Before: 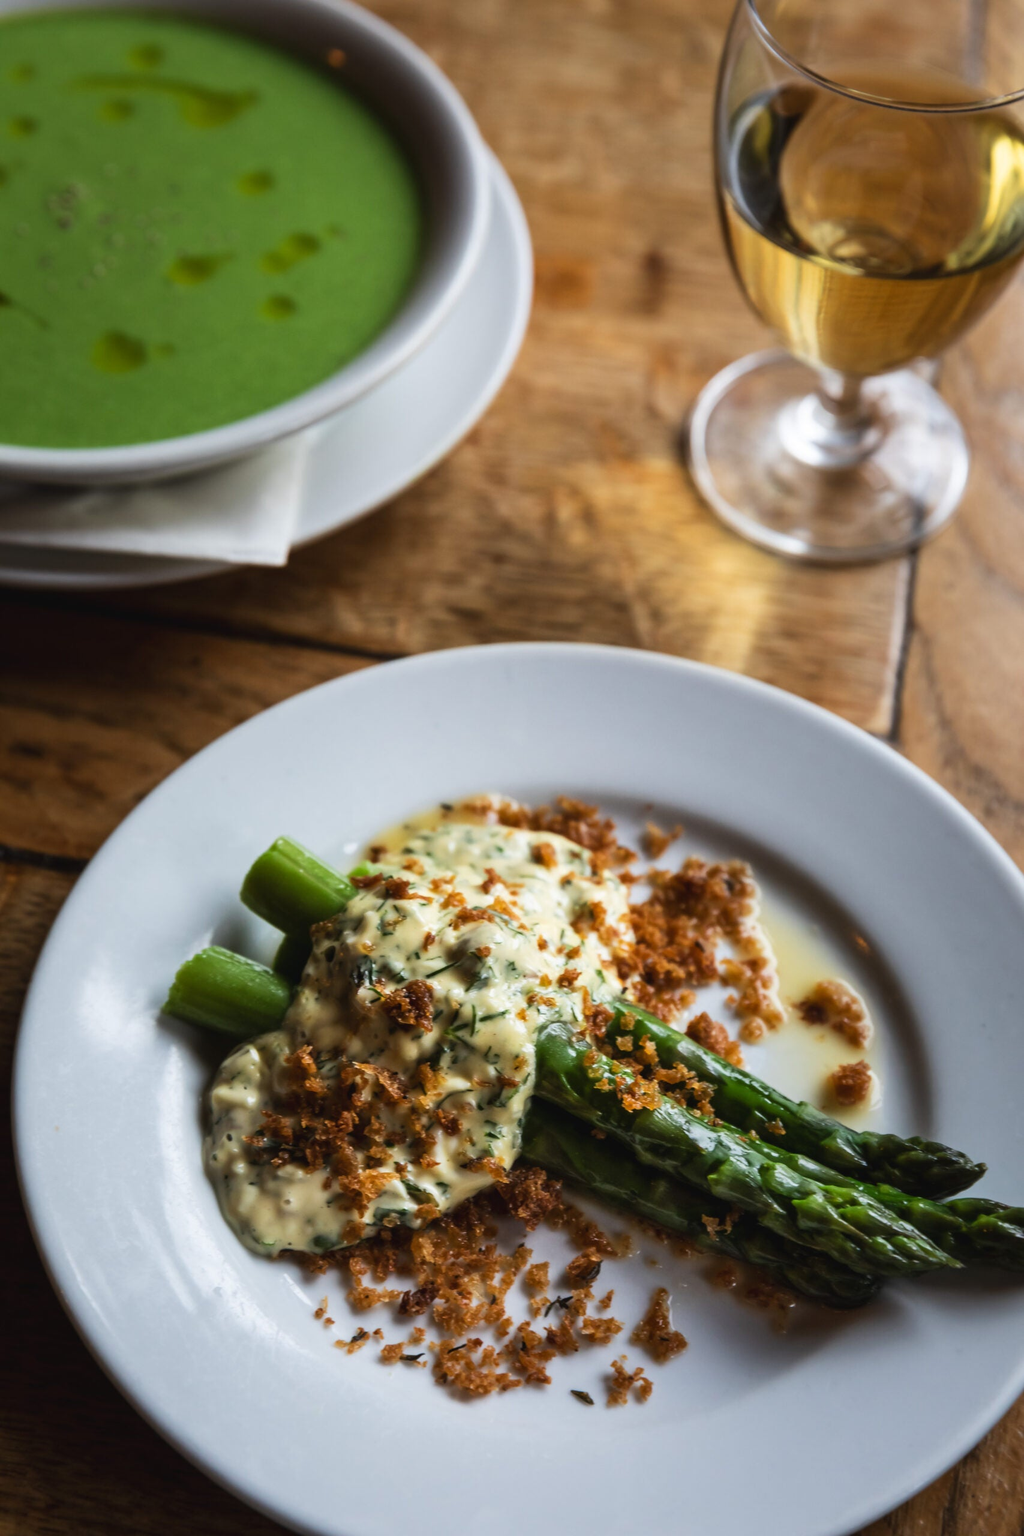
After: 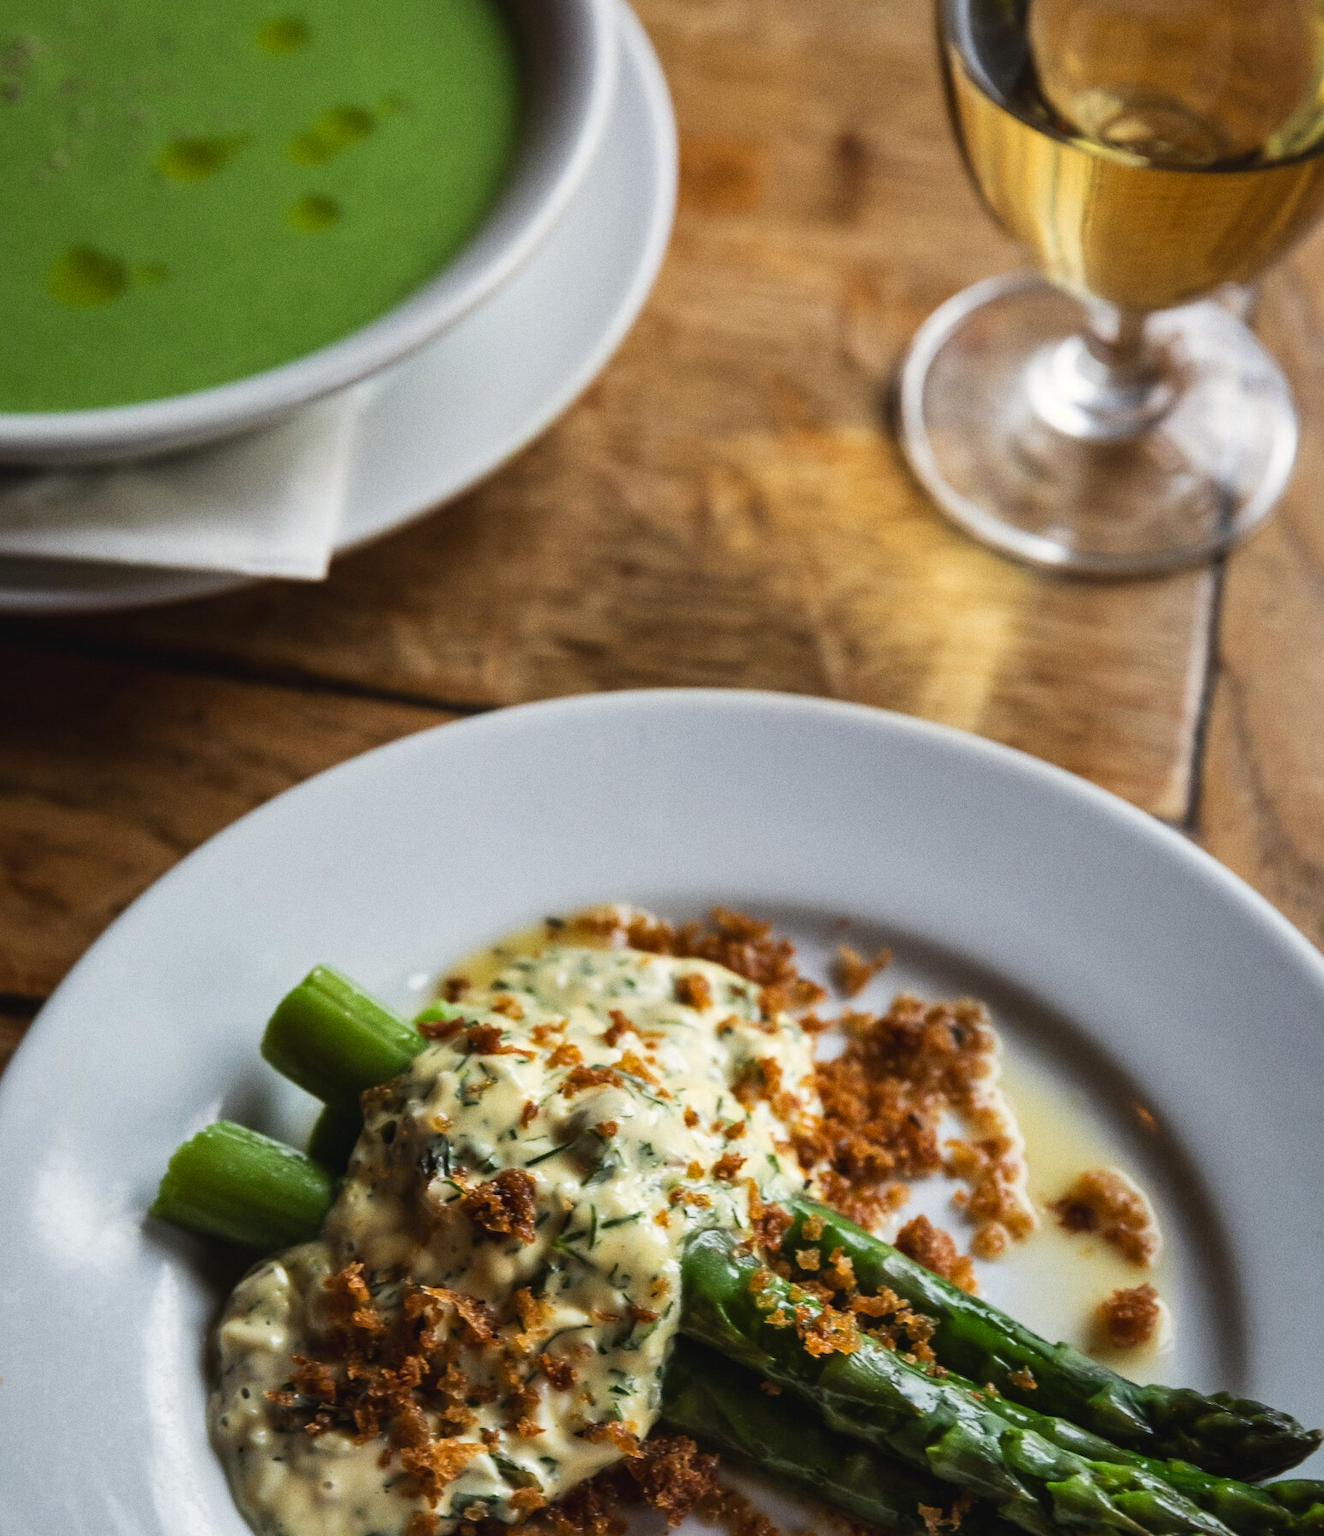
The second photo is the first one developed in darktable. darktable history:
color correction: highlights b* 3
shadows and highlights: shadows 5, soften with gaussian
grain: coarseness 0.47 ISO
crop: left 5.596%, top 10.314%, right 3.534%, bottom 19.395%
